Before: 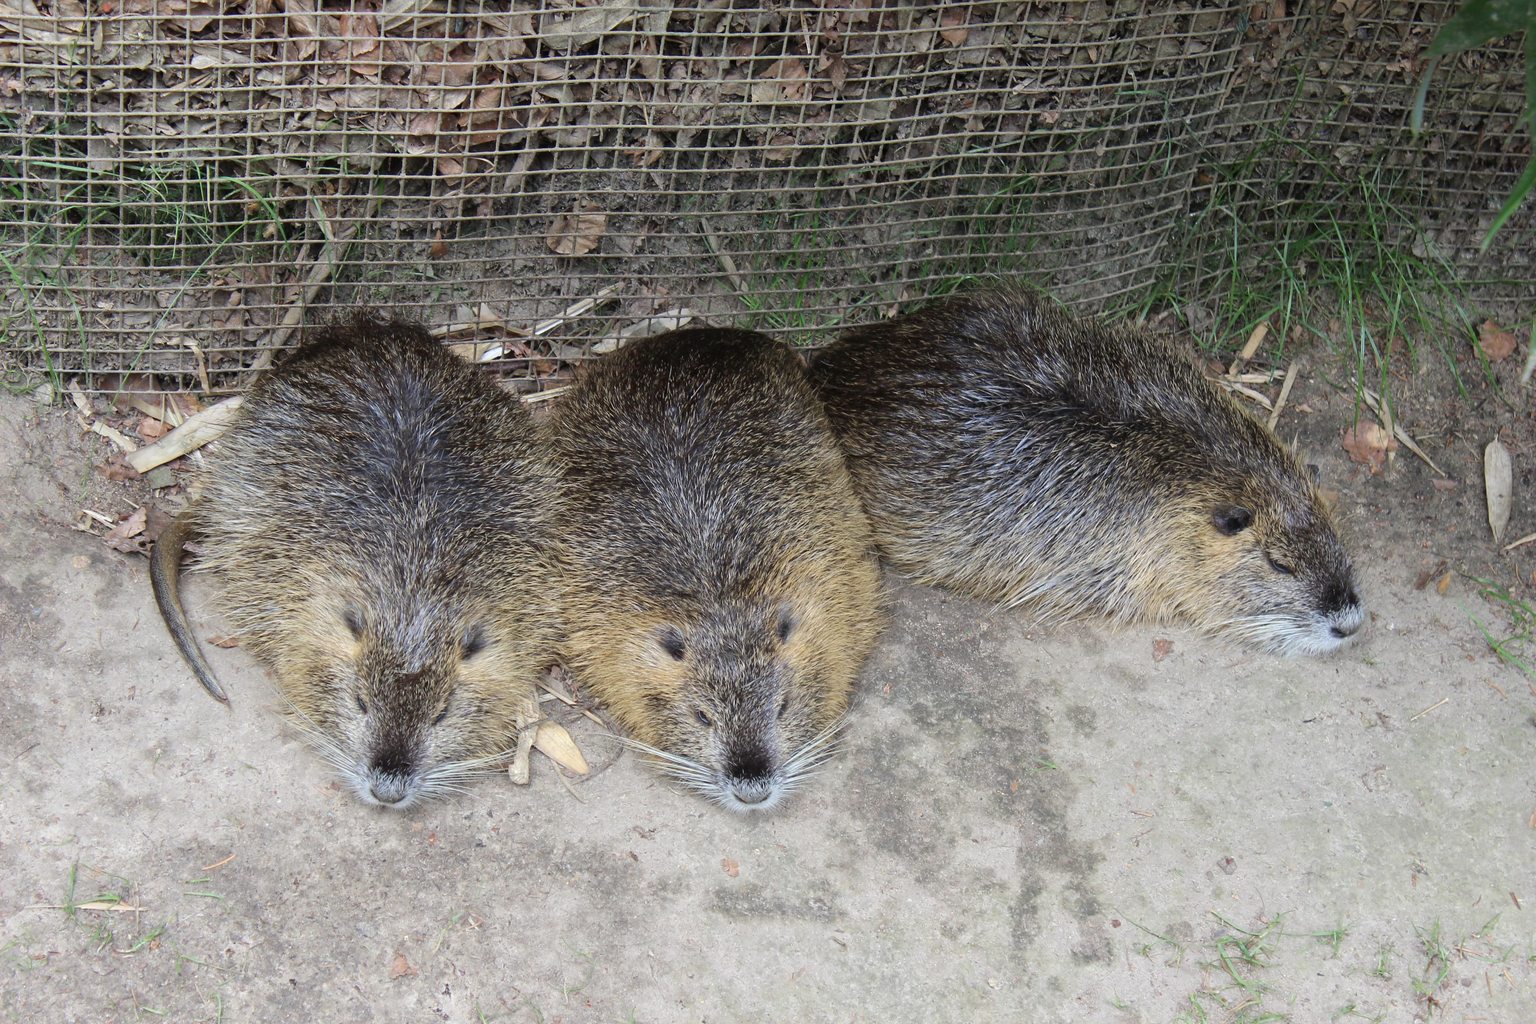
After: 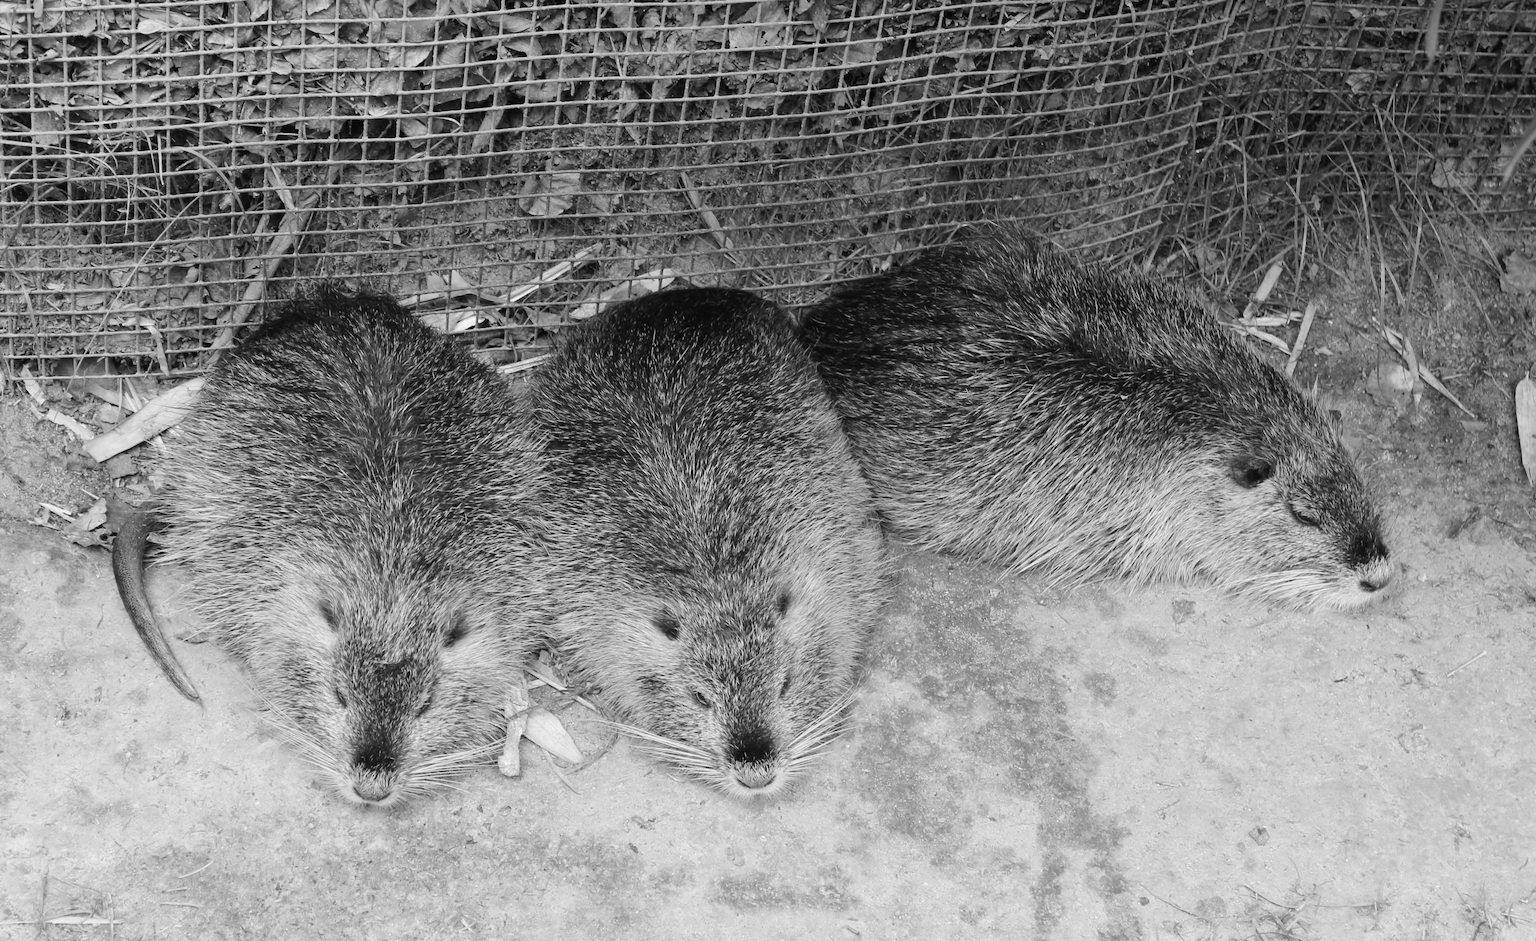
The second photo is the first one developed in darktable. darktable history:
monochrome: a -3.63, b -0.465
crop: left 1.964%, top 3.251%, right 1.122%, bottom 4.933%
rotate and perspective: rotation -2°, crop left 0.022, crop right 0.978, crop top 0.049, crop bottom 0.951
tone curve: curves: ch0 [(0, 0) (0.071, 0.058) (0.266, 0.268) (0.498, 0.542) (0.766, 0.807) (1, 0.983)]; ch1 [(0, 0) (0.346, 0.307) (0.408, 0.387) (0.463, 0.465) (0.482, 0.493) (0.502, 0.499) (0.517, 0.505) (0.55, 0.554) (0.597, 0.61) (0.651, 0.698) (1, 1)]; ch2 [(0, 0) (0.346, 0.34) (0.434, 0.46) (0.485, 0.494) (0.5, 0.498) (0.509, 0.517) (0.526, 0.539) (0.583, 0.603) (0.625, 0.659) (1, 1)], color space Lab, independent channels, preserve colors none
